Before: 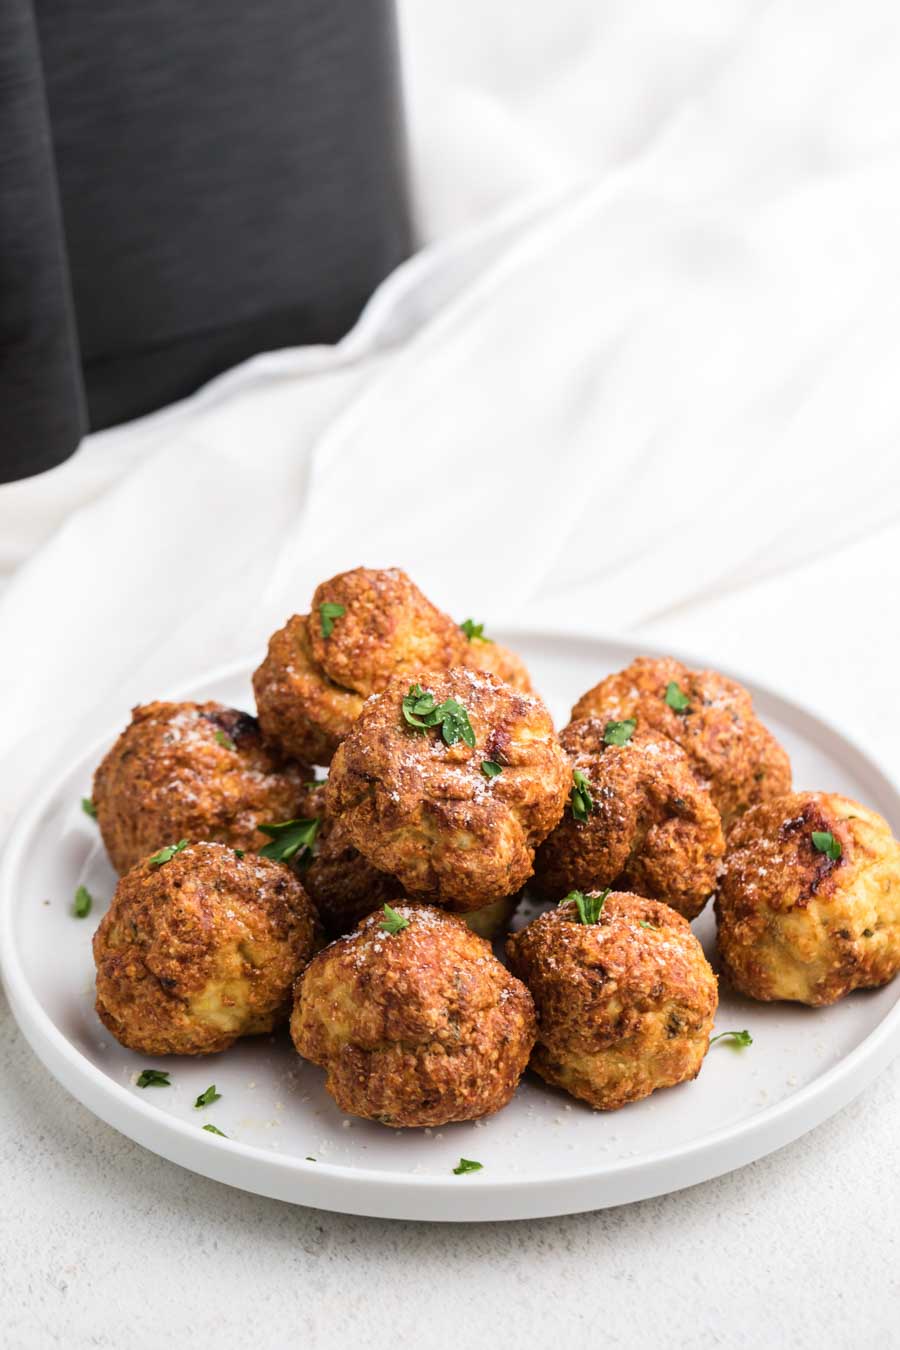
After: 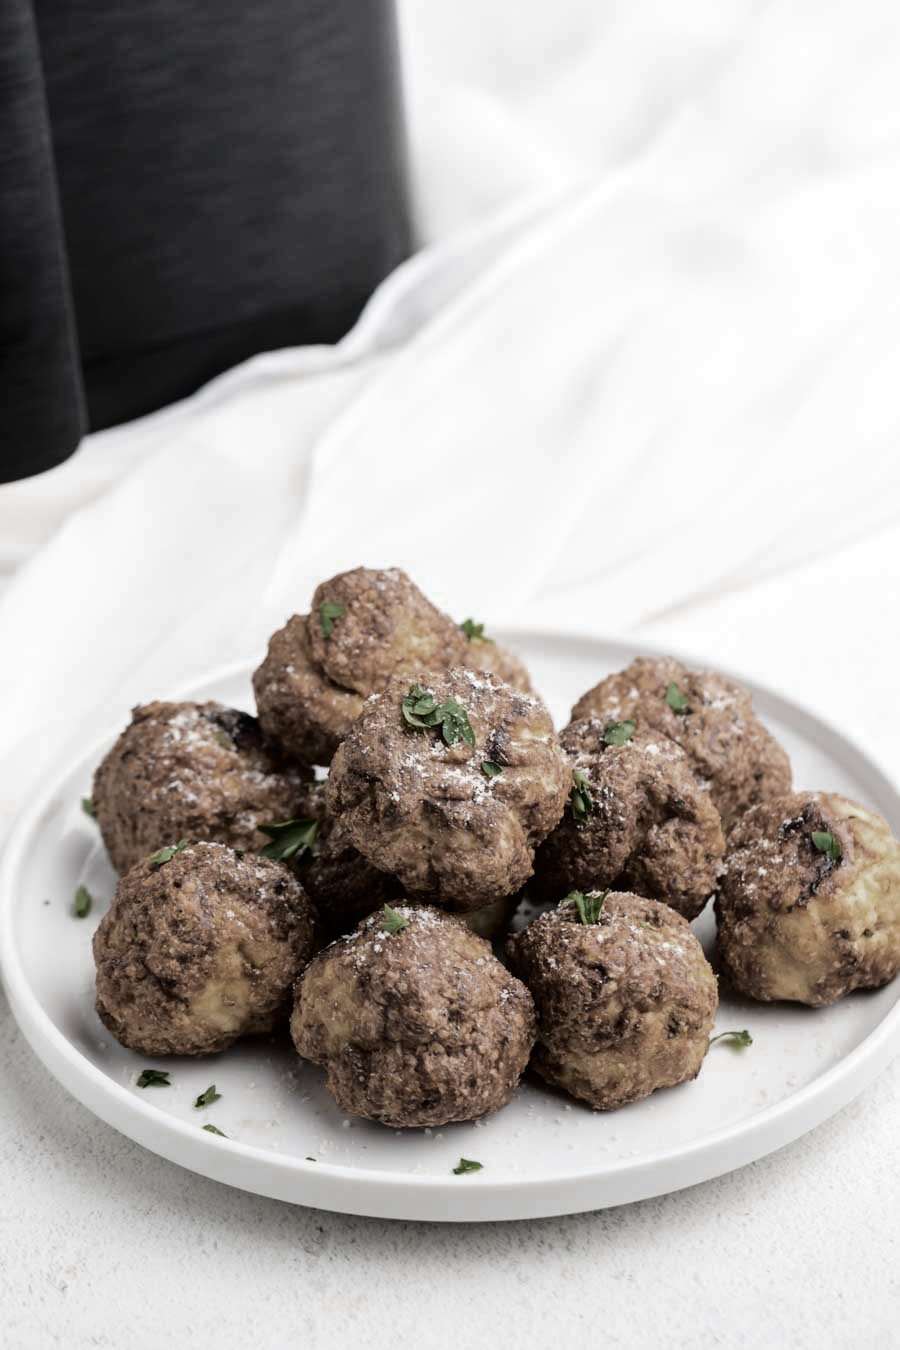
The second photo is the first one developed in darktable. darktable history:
base curve: exposure shift 0, preserve colors none
color zones: curves: ch0 [(0, 0.487) (0.241, 0.395) (0.434, 0.373) (0.658, 0.412) (0.838, 0.487)]; ch1 [(0, 0) (0.053, 0.053) (0.211, 0.202) (0.579, 0.259) (0.781, 0.241)]
fill light: exposure -2 EV, width 8.6
